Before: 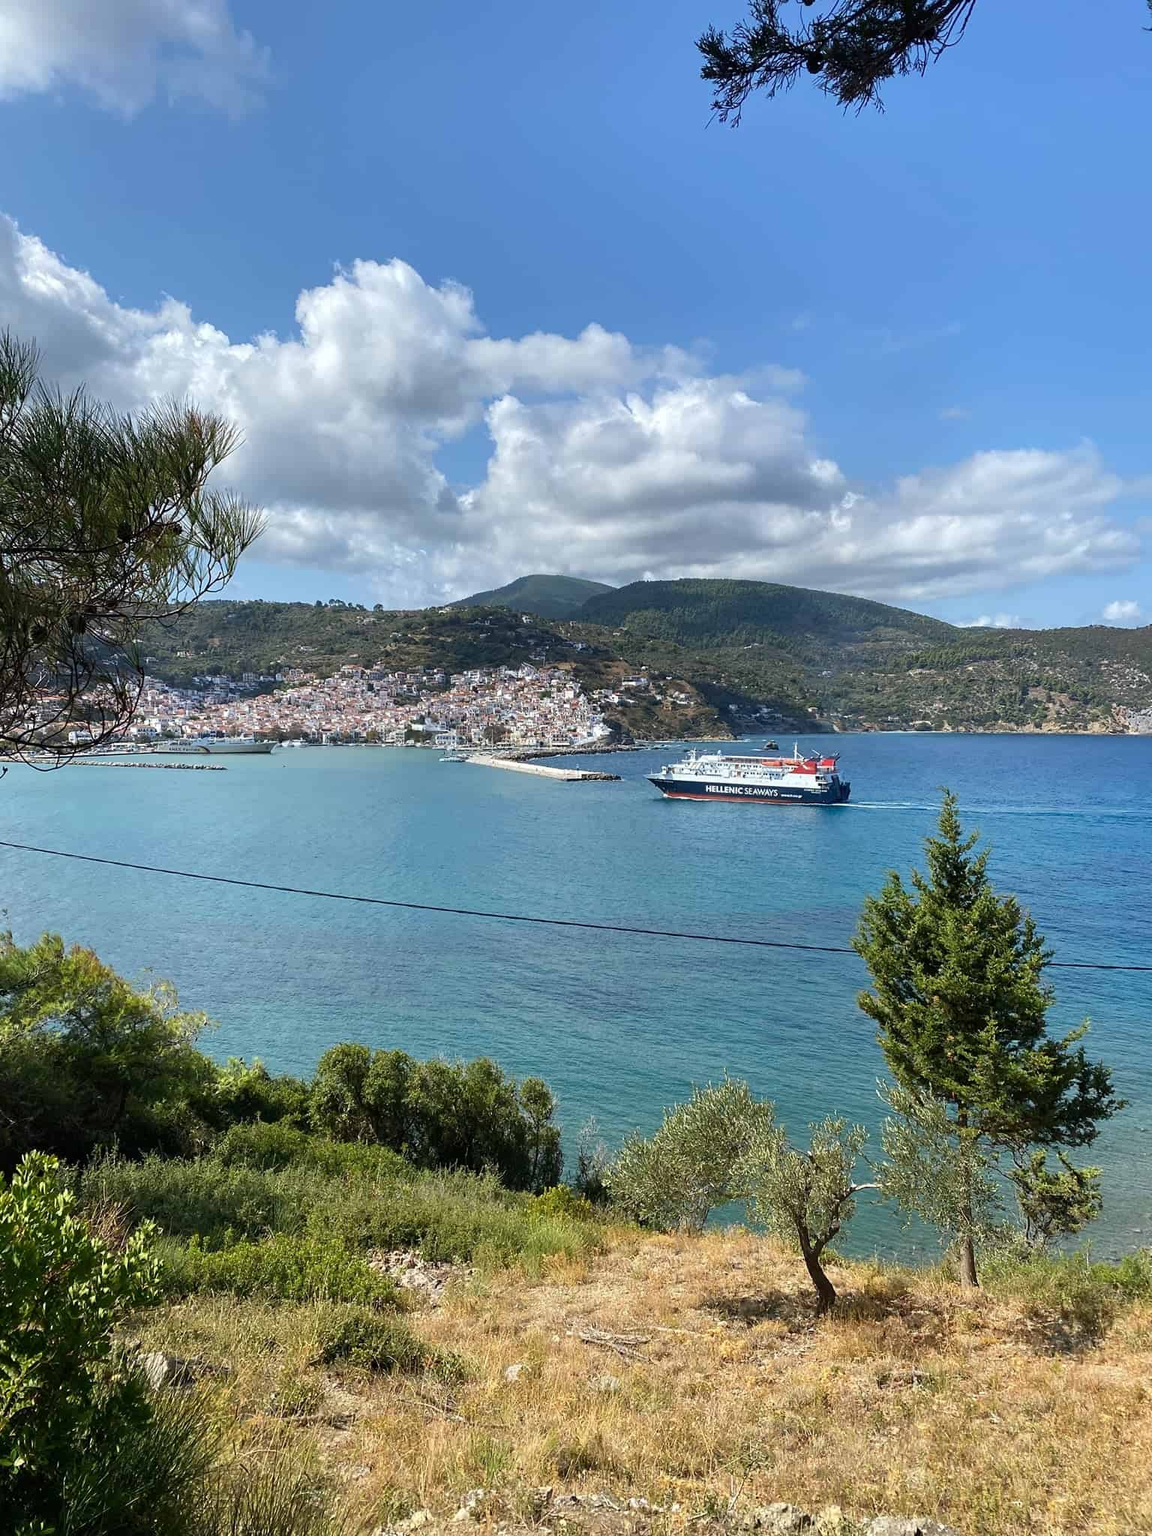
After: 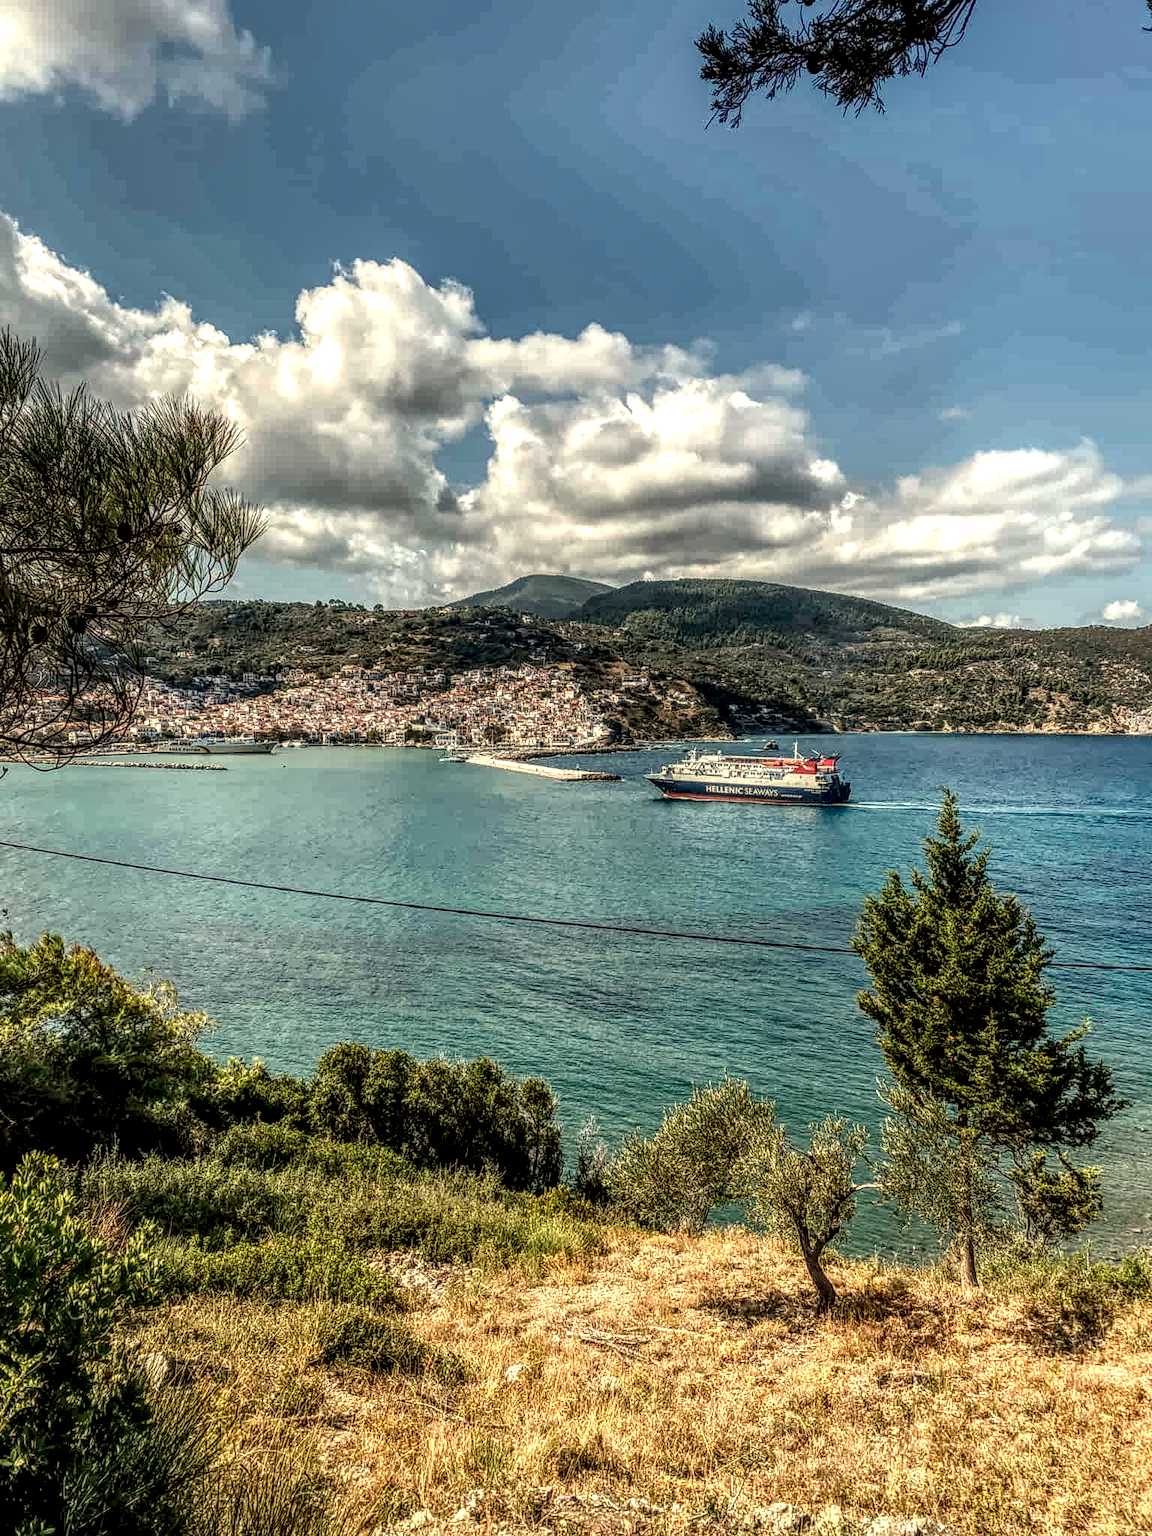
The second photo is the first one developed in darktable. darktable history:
local contrast: highlights 0%, shadows 0%, detail 300%, midtone range 0.3
white balance: red 1.123, blue 0.83
exposure: black level correction 0.002, exposure -0.1 EV, compensate highlight preservation false
